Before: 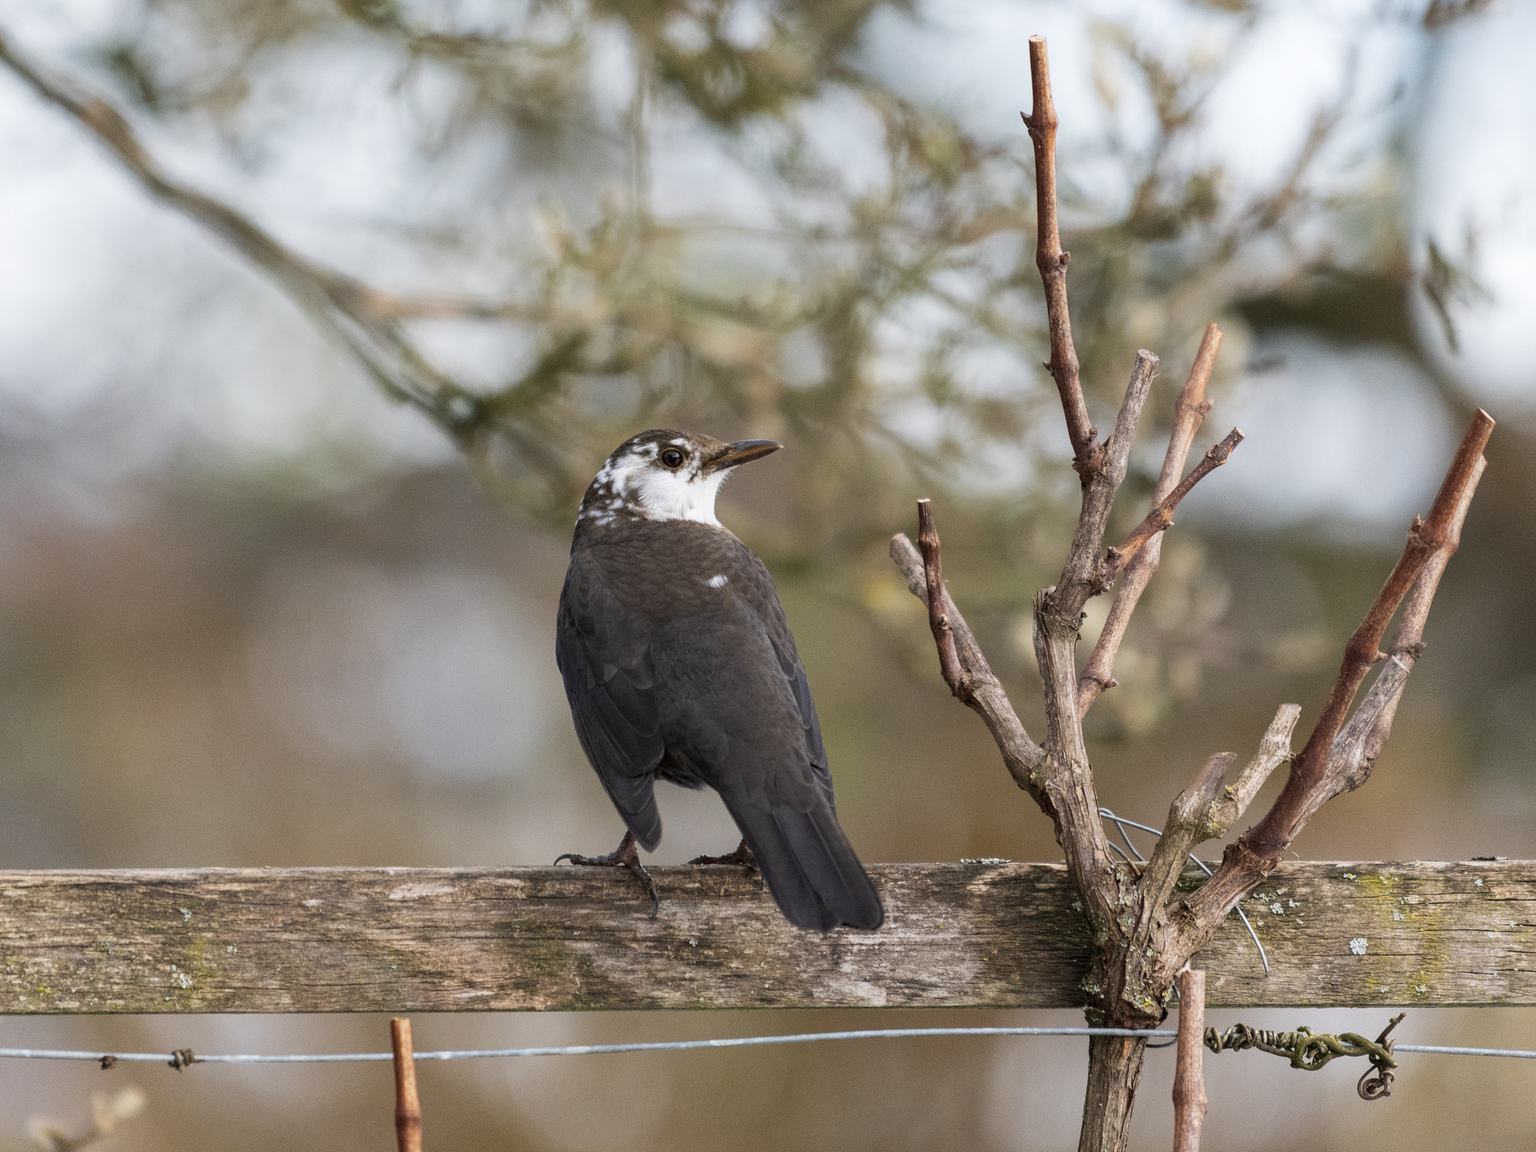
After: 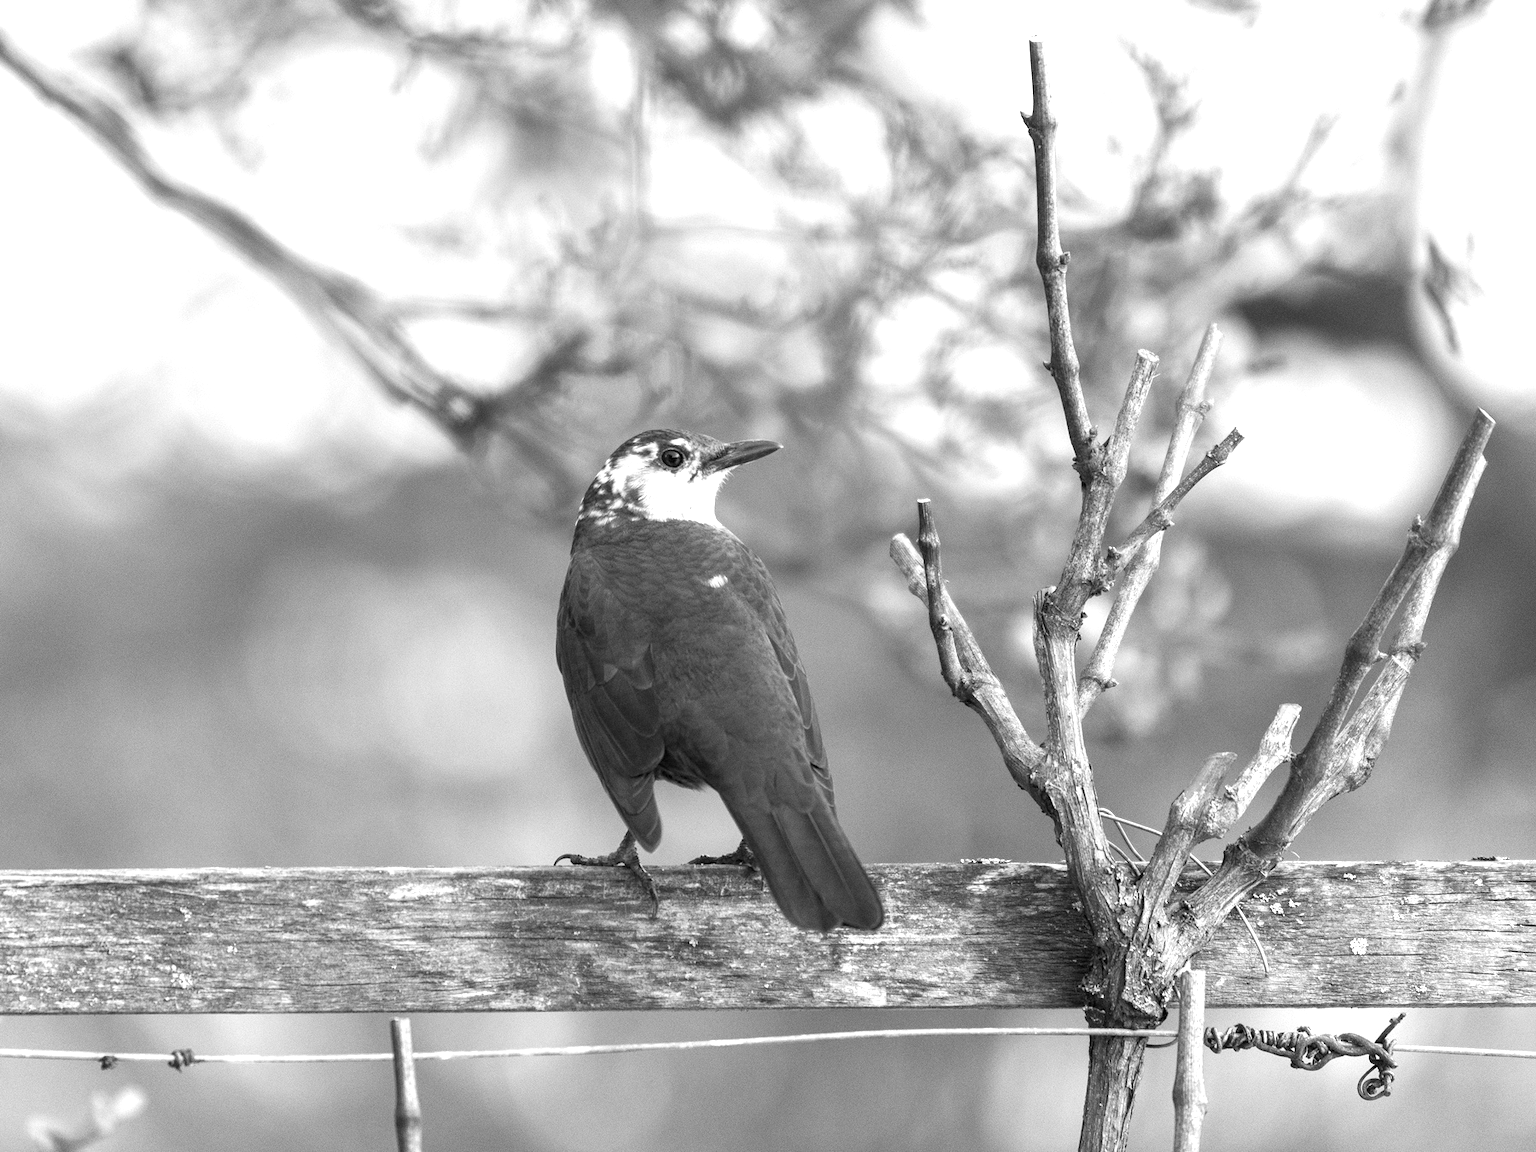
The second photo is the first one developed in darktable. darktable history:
exposure: black level correction 0, exposure 0.953 EV, compensate exposure bias true, compensate highlight preservation false
monochrome: a 2.21, b -1.33, size 2.2
